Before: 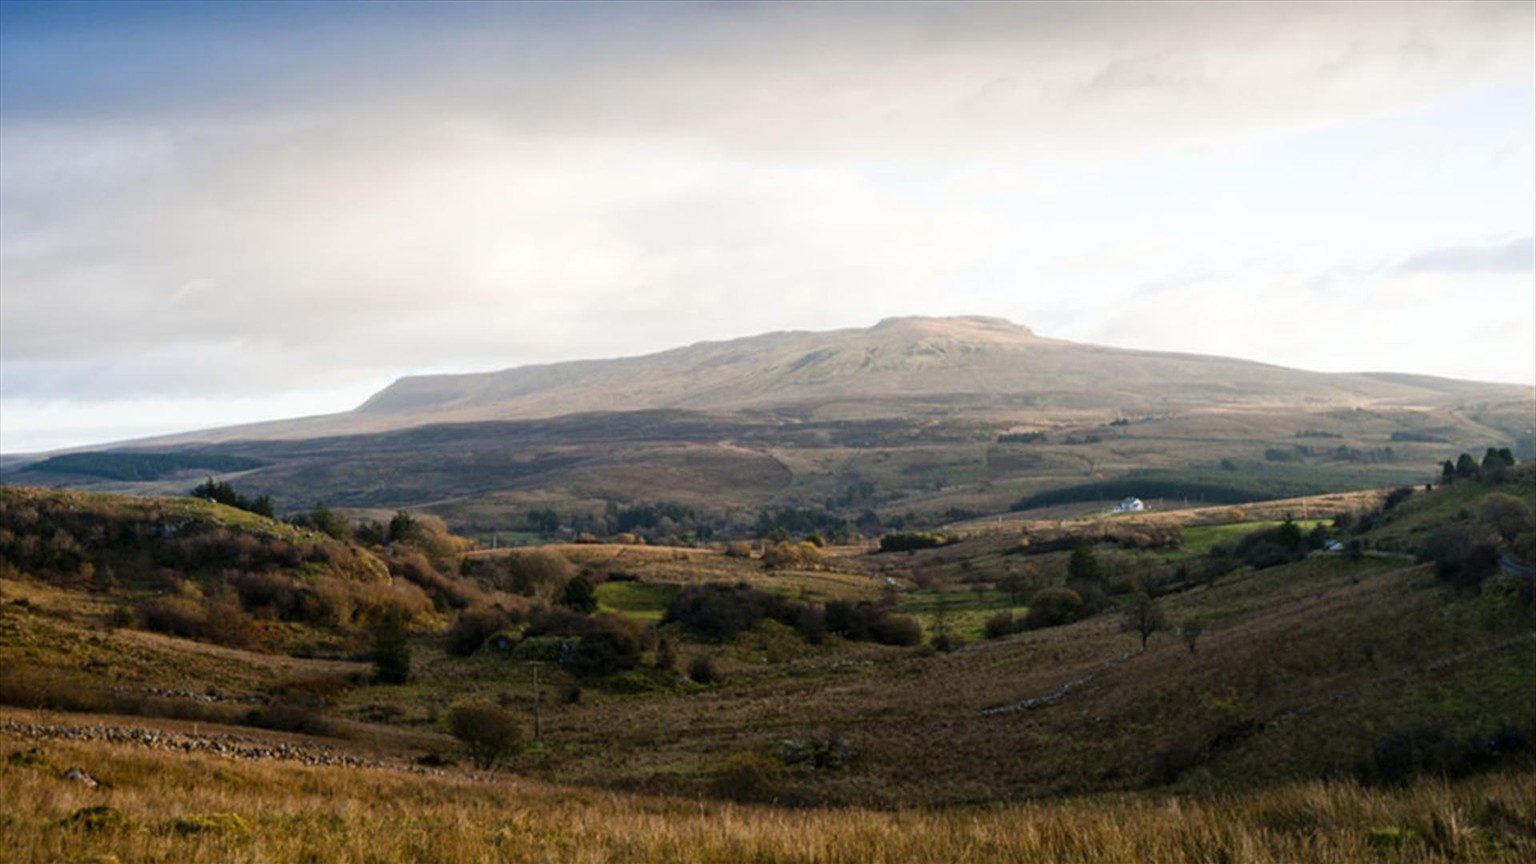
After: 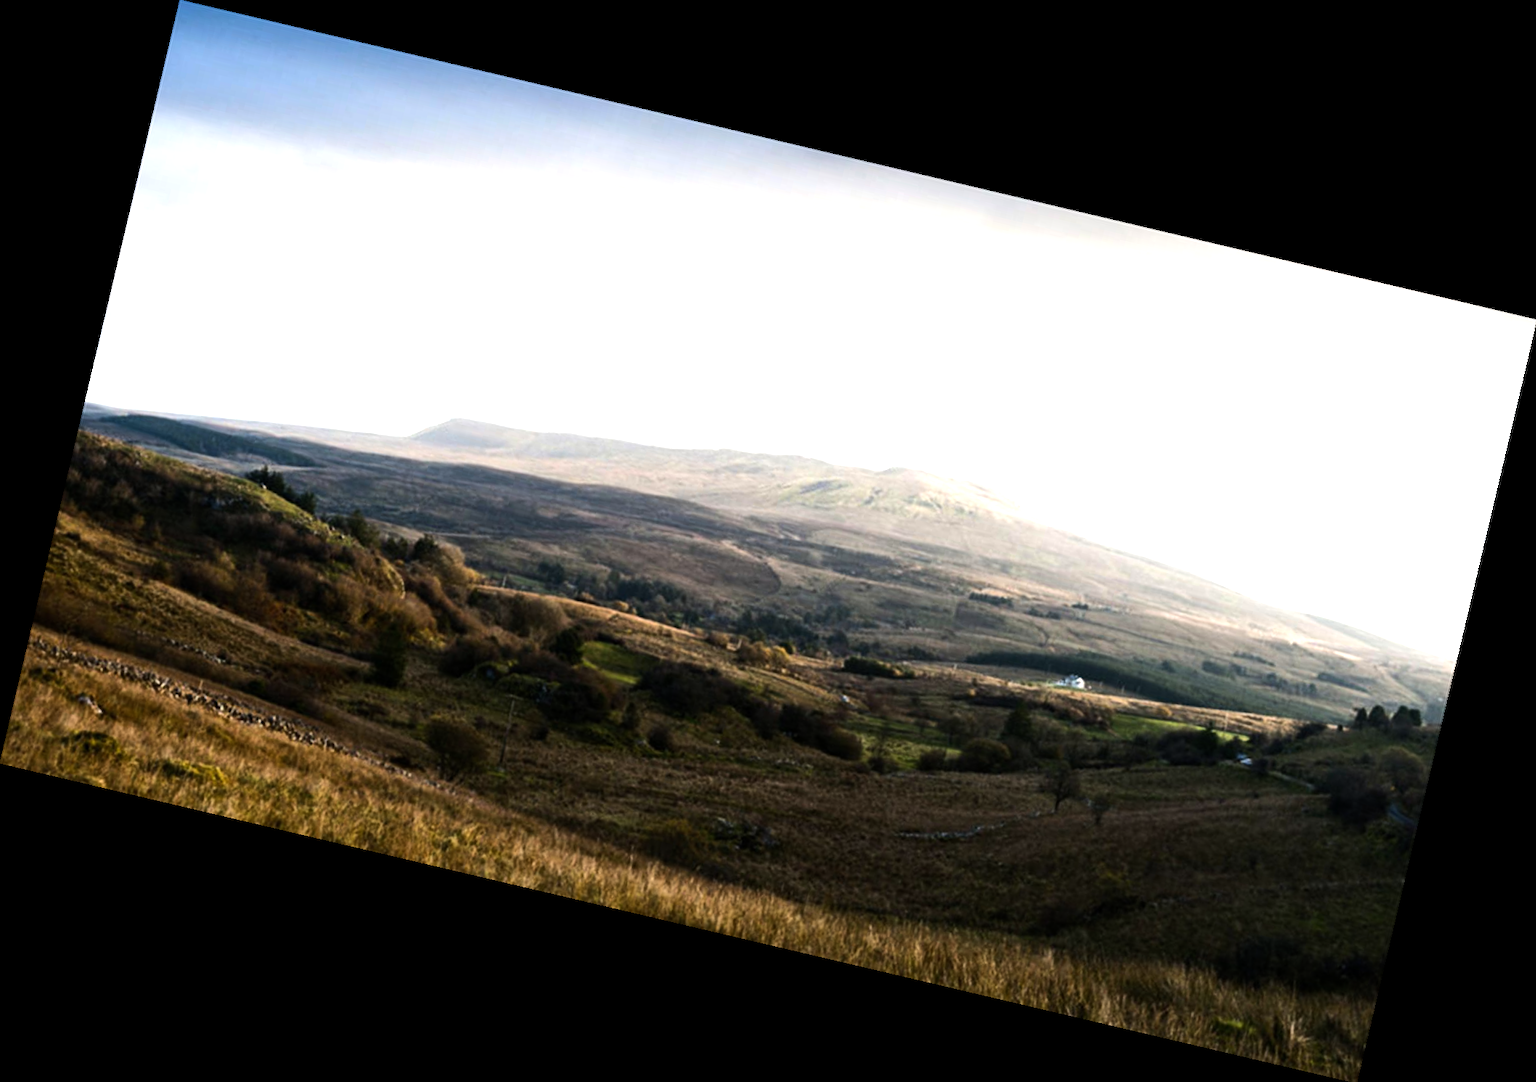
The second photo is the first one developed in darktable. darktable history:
tone equalizer: -8 EV -1.08 EV, -7 EV -1.01 EV, -6 EV -0.867 EV, -5 EV -0.578 EV, -3 EV 0.578 EV, -2 EV 0.867 EV, -1 EV 1.01 EV, +0 EV 1.08 EV, edges refinement/feathering 500, mask exposure compensation -1.57 EV, preserve details no
rotate and perspective: rotation 13.27°, automatic cropping off
